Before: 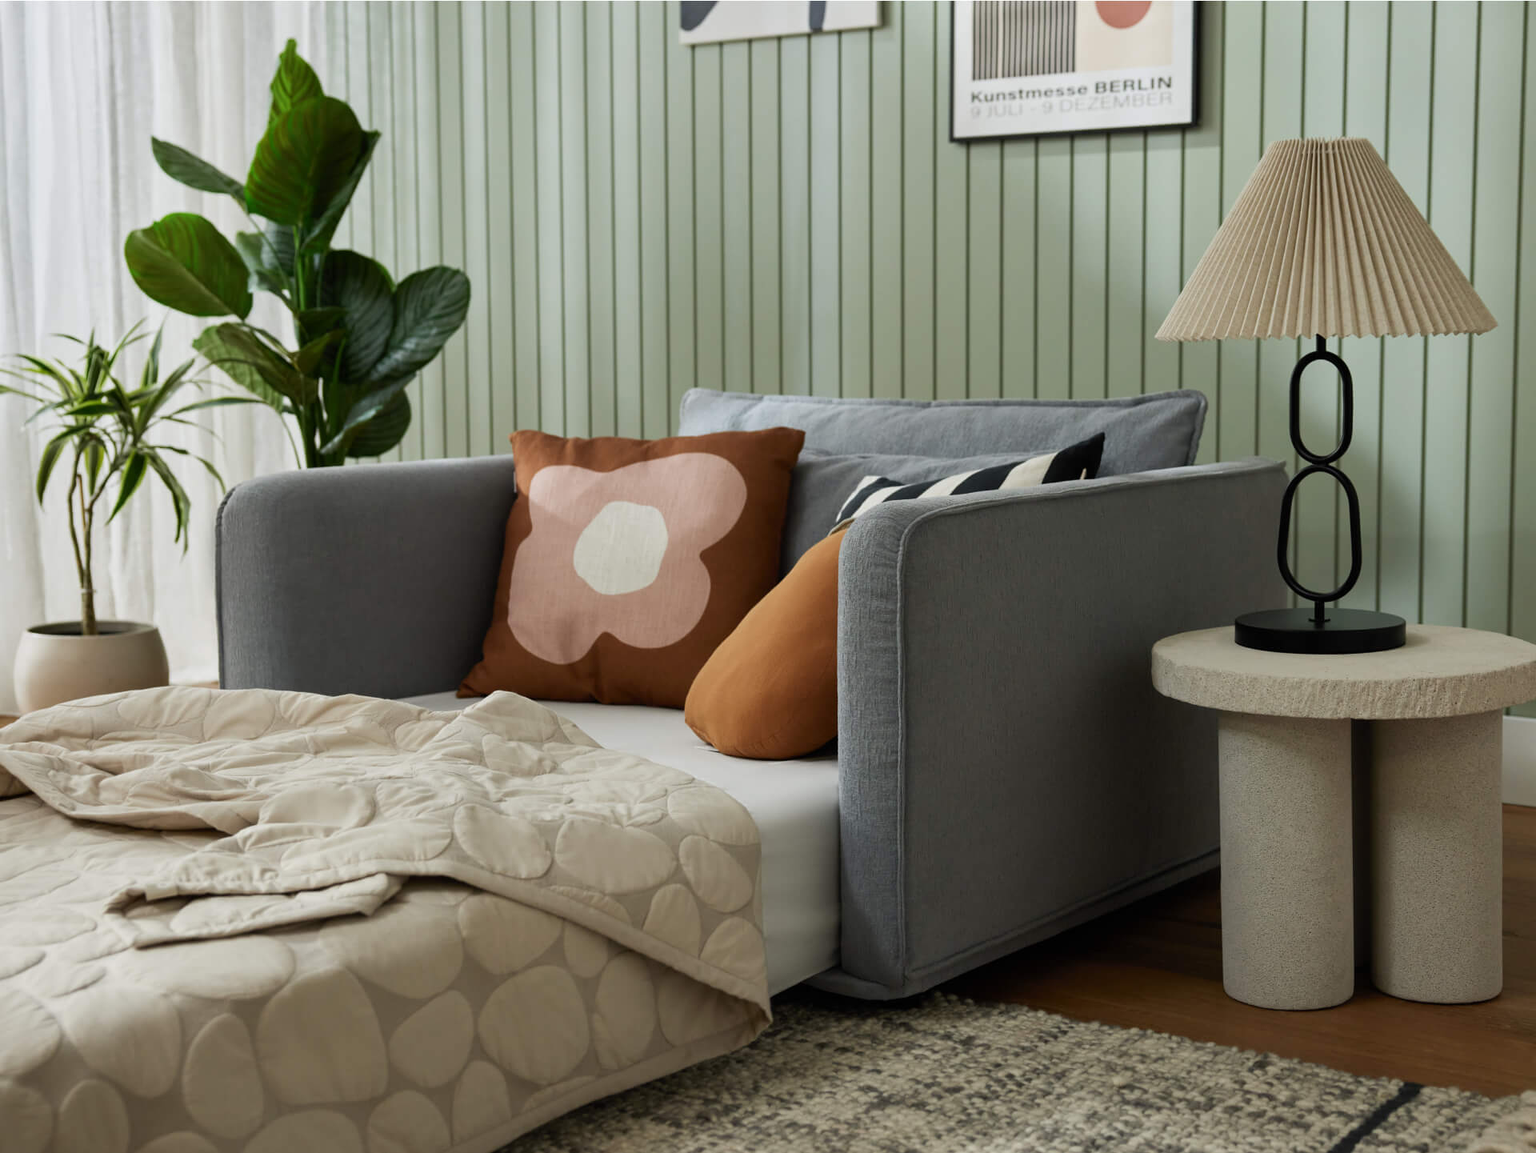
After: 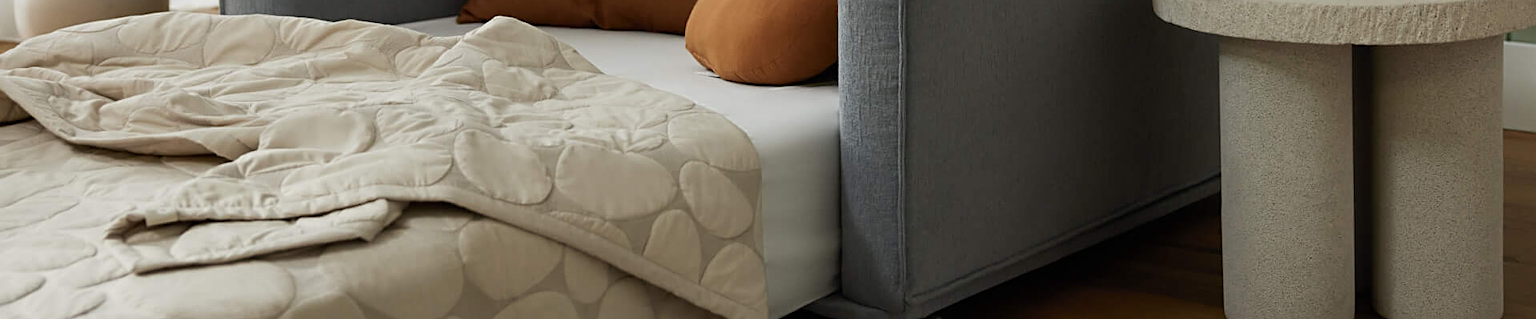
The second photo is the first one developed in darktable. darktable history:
sharpen: radius 2.481, amount 0.324
crop and rotate: top 58.566%, bottom 13.696%
